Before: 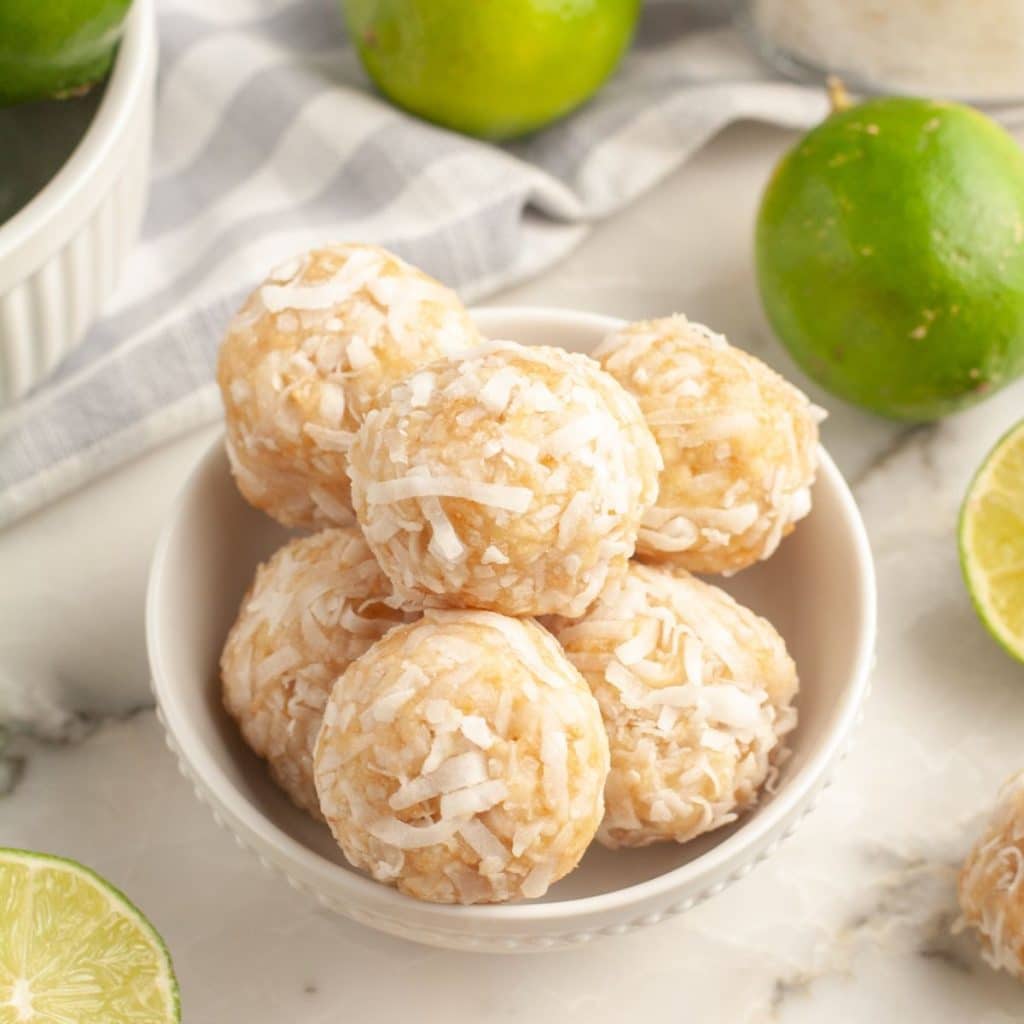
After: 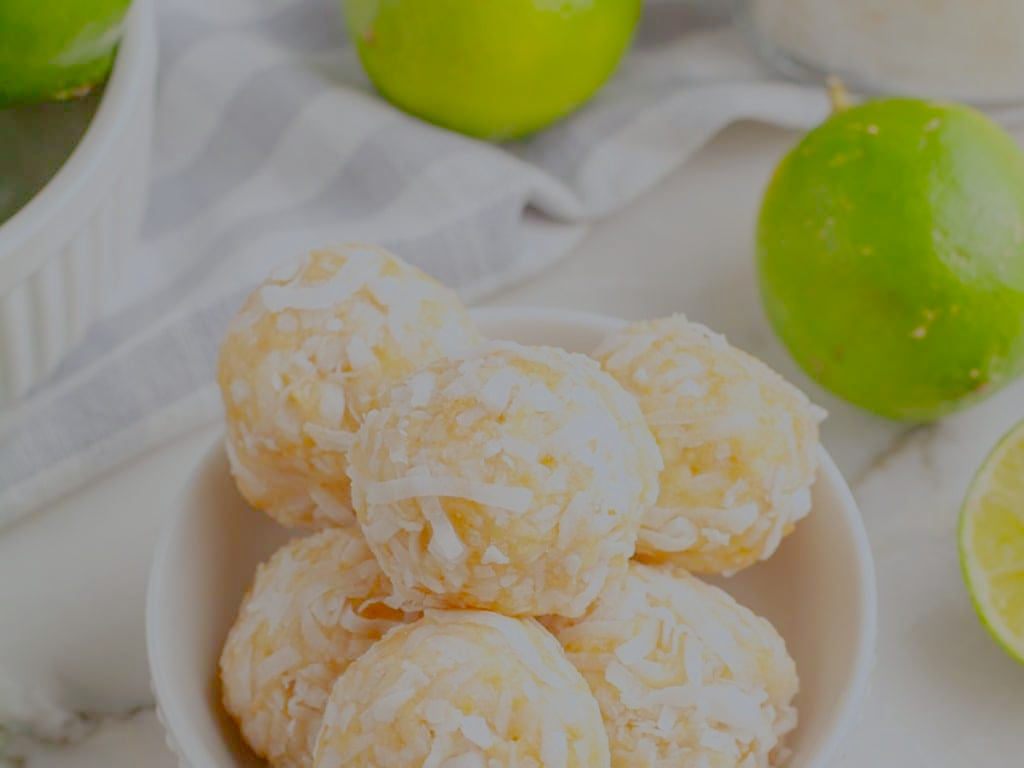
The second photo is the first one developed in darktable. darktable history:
crop: bottom 24.988%
haze removal: strength 0.12, distance 0.25, compatibility mode true, adaptive false
filmic rgb: white relative exposure 8 EV, threshold 3 EV, structure ↔ texture 100%, target black luminance 0%, hardness 2.44, latitude 76.53%, contrast 0.562, shadows ↔ highlights balance 0%, preserve chrominance no, color science v4 (2020), iterations of high-quality reconstruction 10, type of noise poissonian, enable highlight reconstruction true
sharpen: amount 0.2
color zones: curves: ch0 [(0, 0.613) (0.01, 0.613) (0.245, 0.448) (0.498, 0.529) (0.642, 0.665) (0.879, 0.777) (0.99, 0.613)]; ch1 [(0, 0) (0.143, 0) (0.286, 0) (0.429, 0) (0.571, 0) (0.714, 0) (0.857, 0)], mix -138.01%
white balance: red 0.954, blue 1.079
contrast brightness saturation: saturation 0.18
